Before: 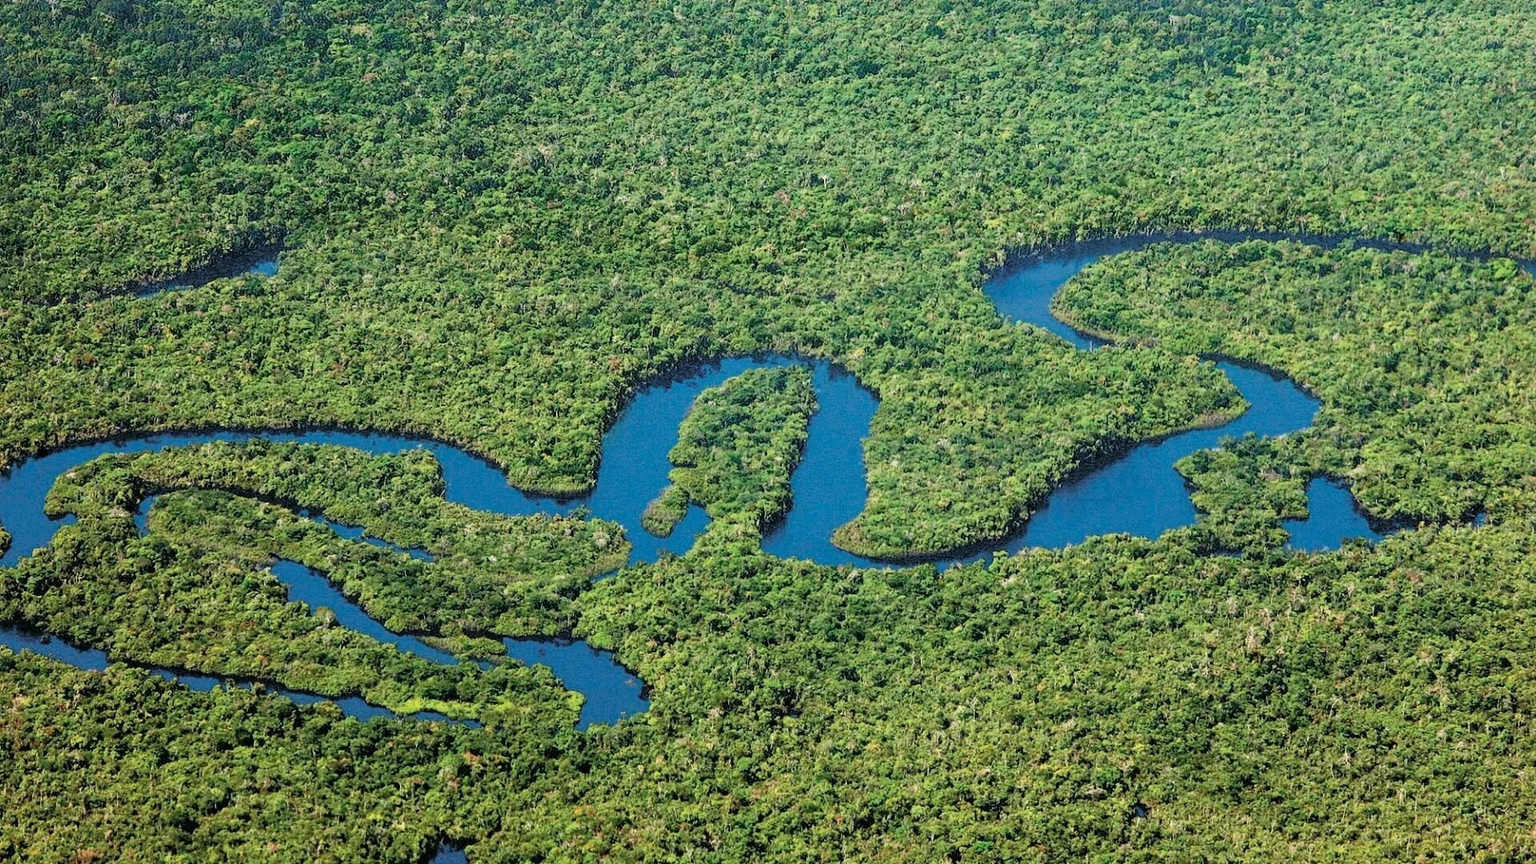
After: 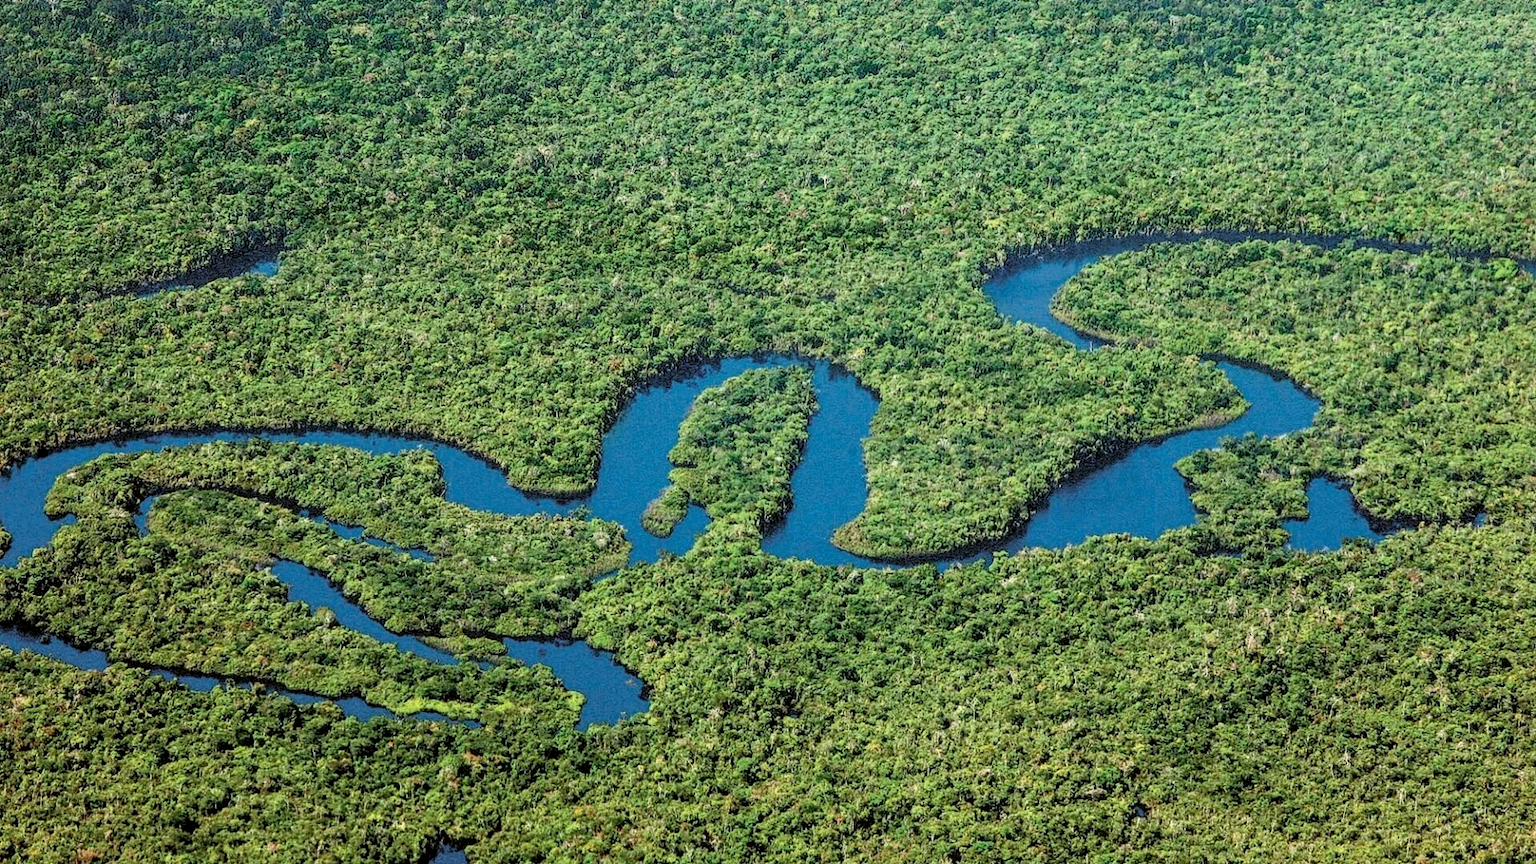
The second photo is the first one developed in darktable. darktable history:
local contrast: on, module defaults
color correction: highlights a* -2.73, highlights b* -2.64, shadows a* 2.29, shadows b* 2.94
